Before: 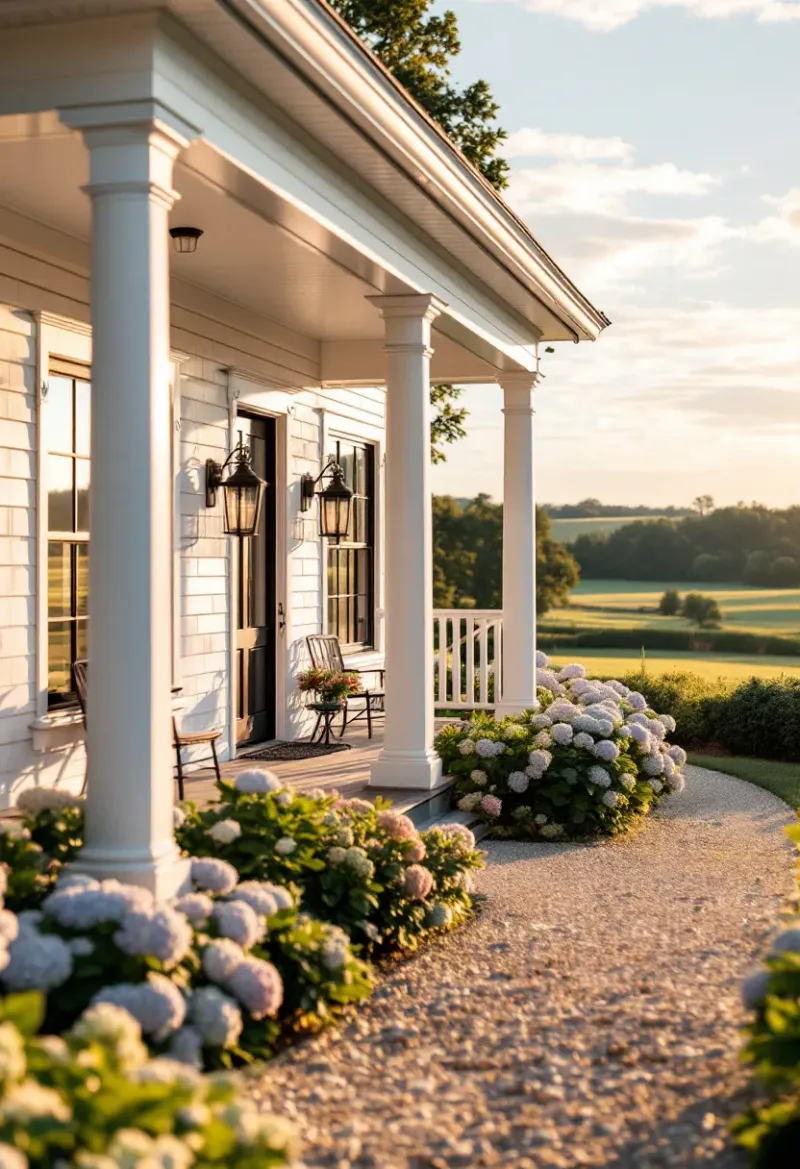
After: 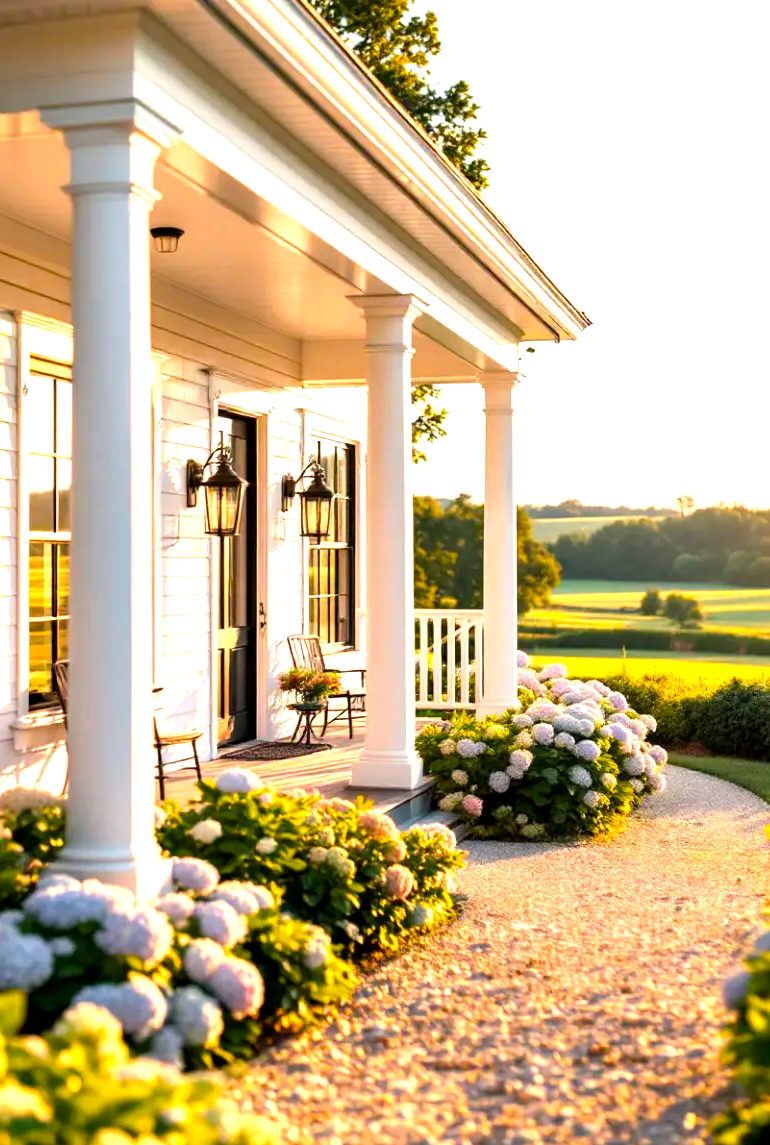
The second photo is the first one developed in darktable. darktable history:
exposure: black level correction 0.001, exposure 1.116 EV, compensate highlight preservation false
crop and rotate: left 2.551%, right 1.128%, bottom 2.019%
color balance rgb: highlights gain › chroma 0.985%, highlights gain › hue 26.87°, perceptual saturation grading › global saturation 30.429%, global vibrance 20%
